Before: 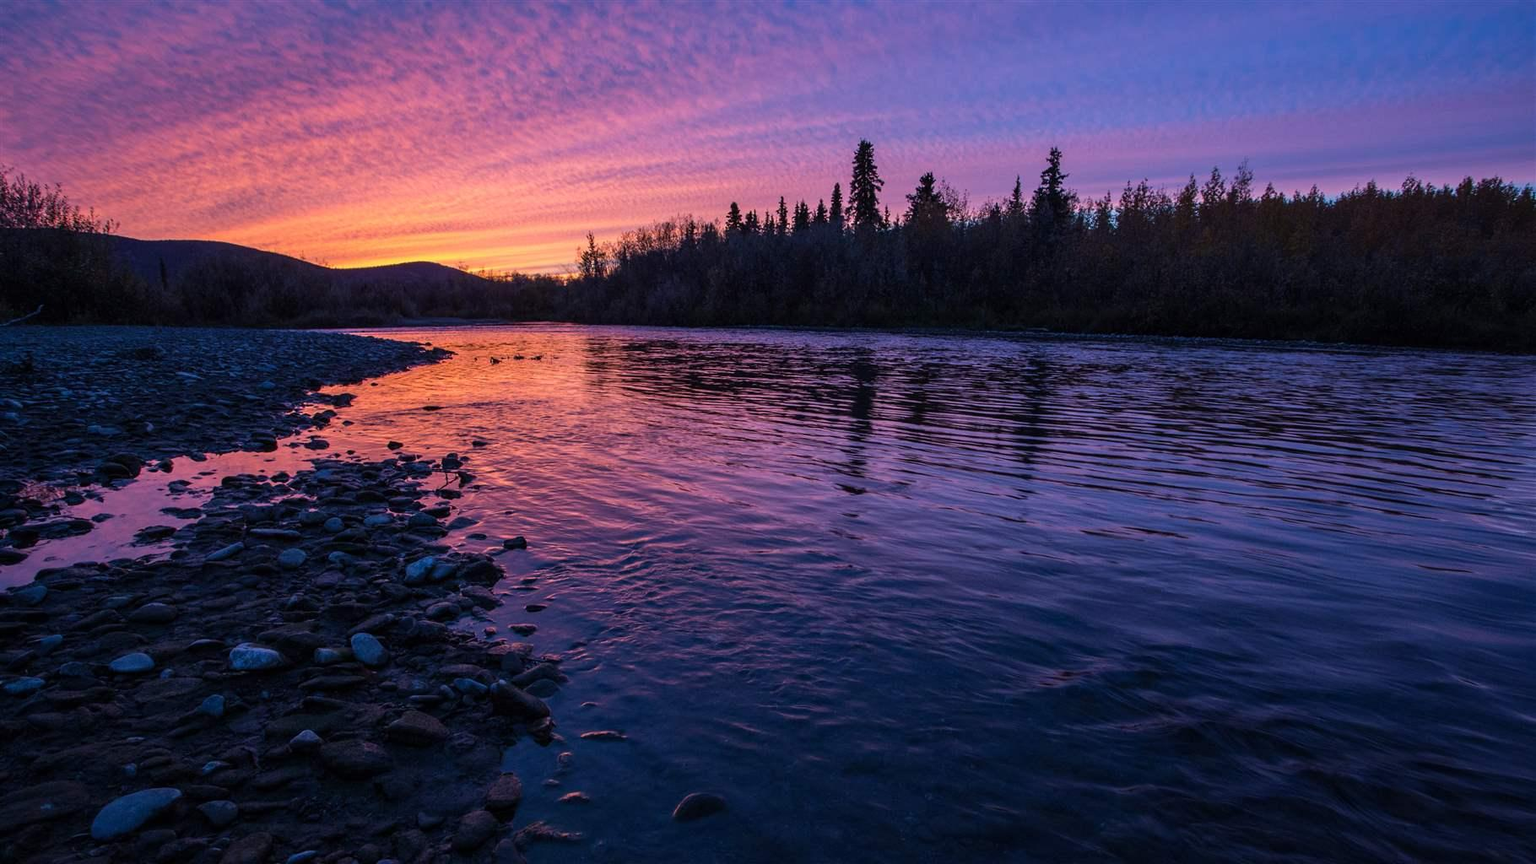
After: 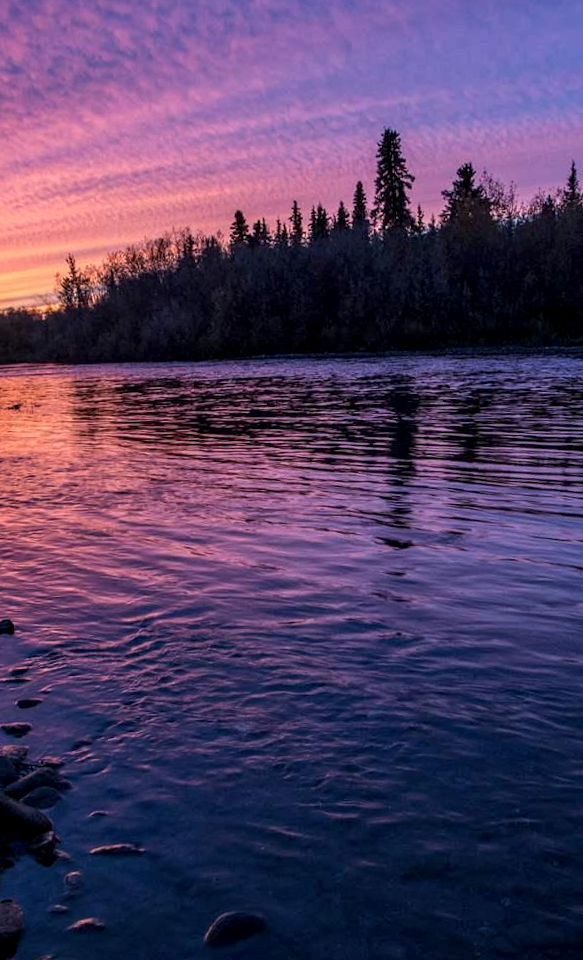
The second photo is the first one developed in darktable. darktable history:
rotate and perspective: rotation -3°, crop left 0.031, crop right 0.968, crop top 0.07, crop bottom 0.93
crop: left 33.36%, right 33.36%
local contrast: detail 130%
